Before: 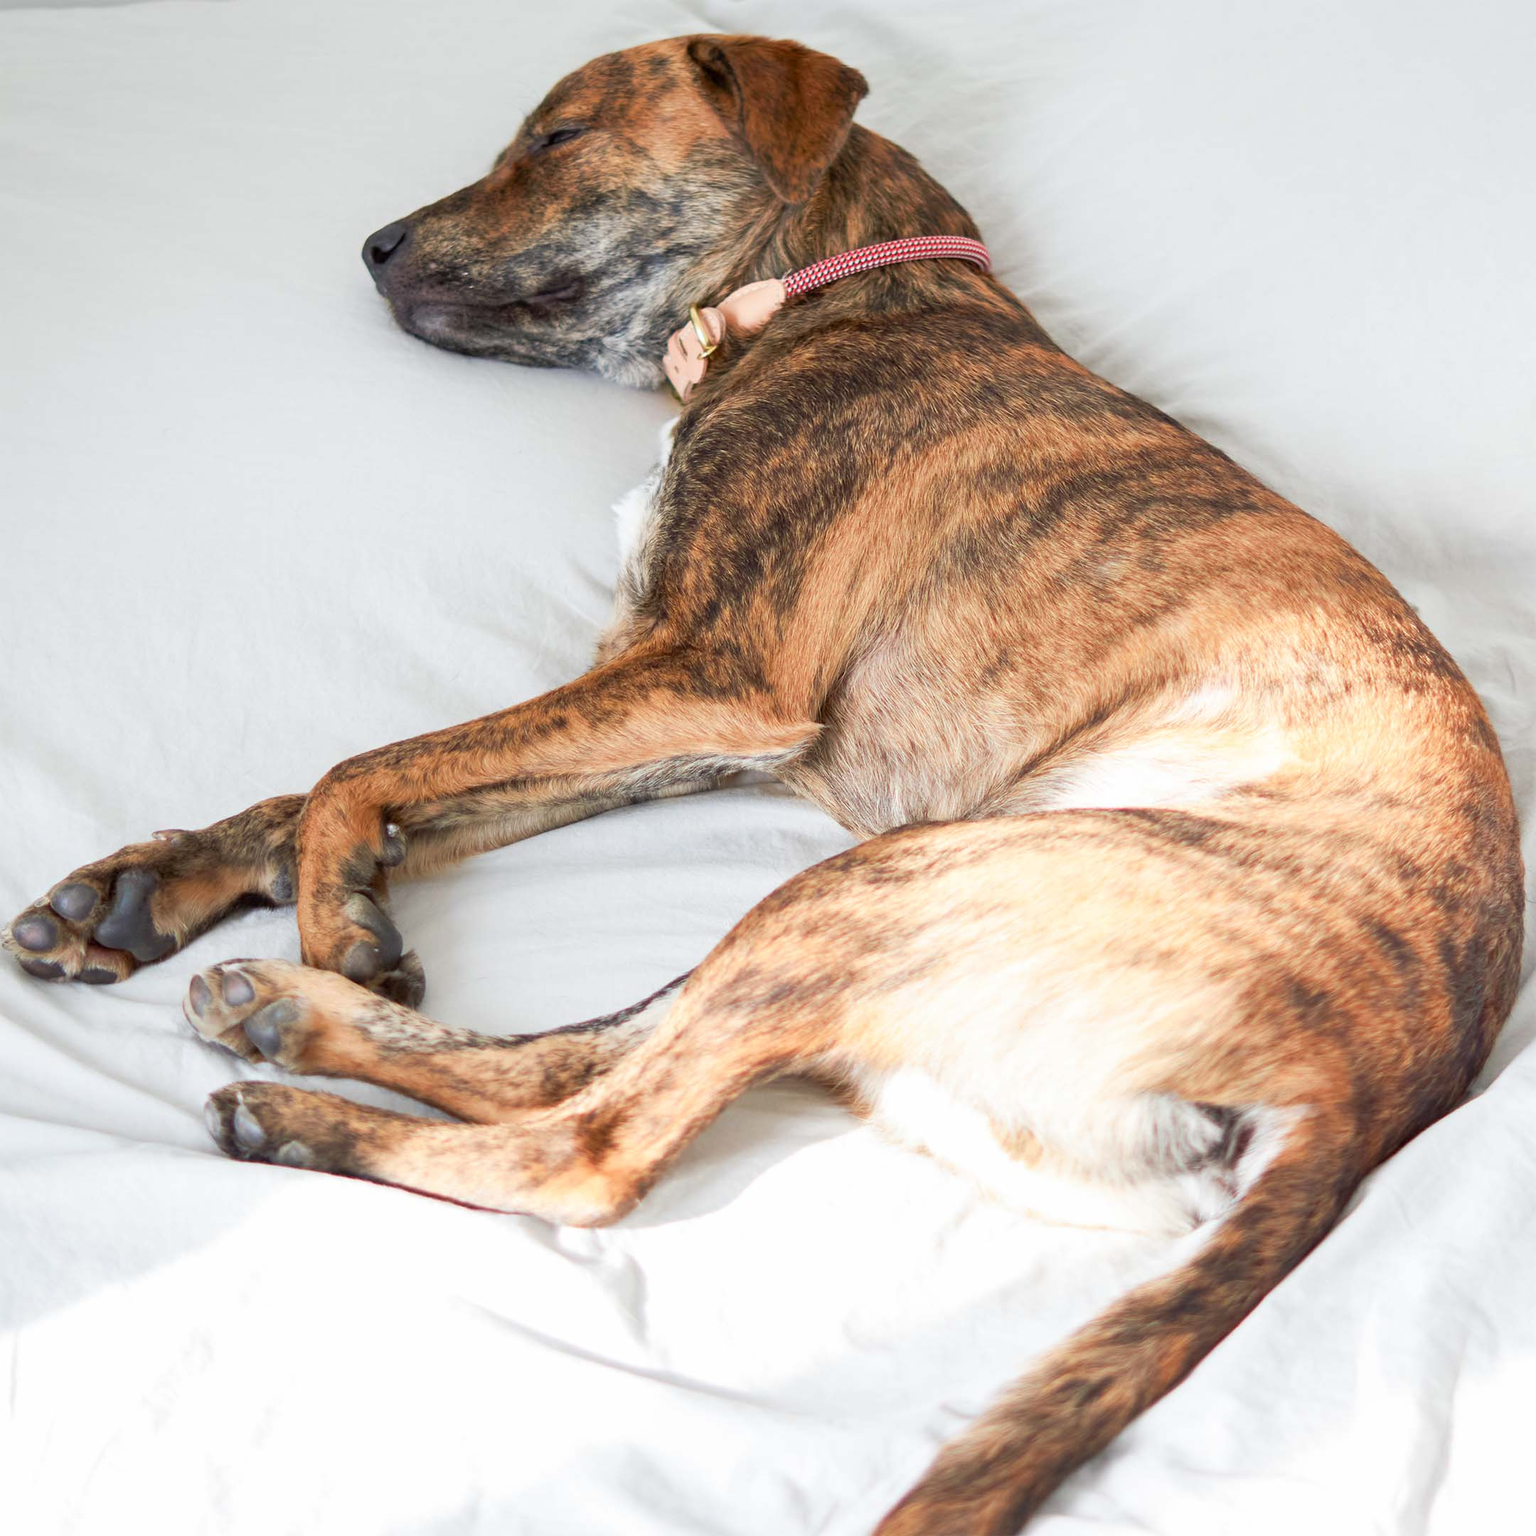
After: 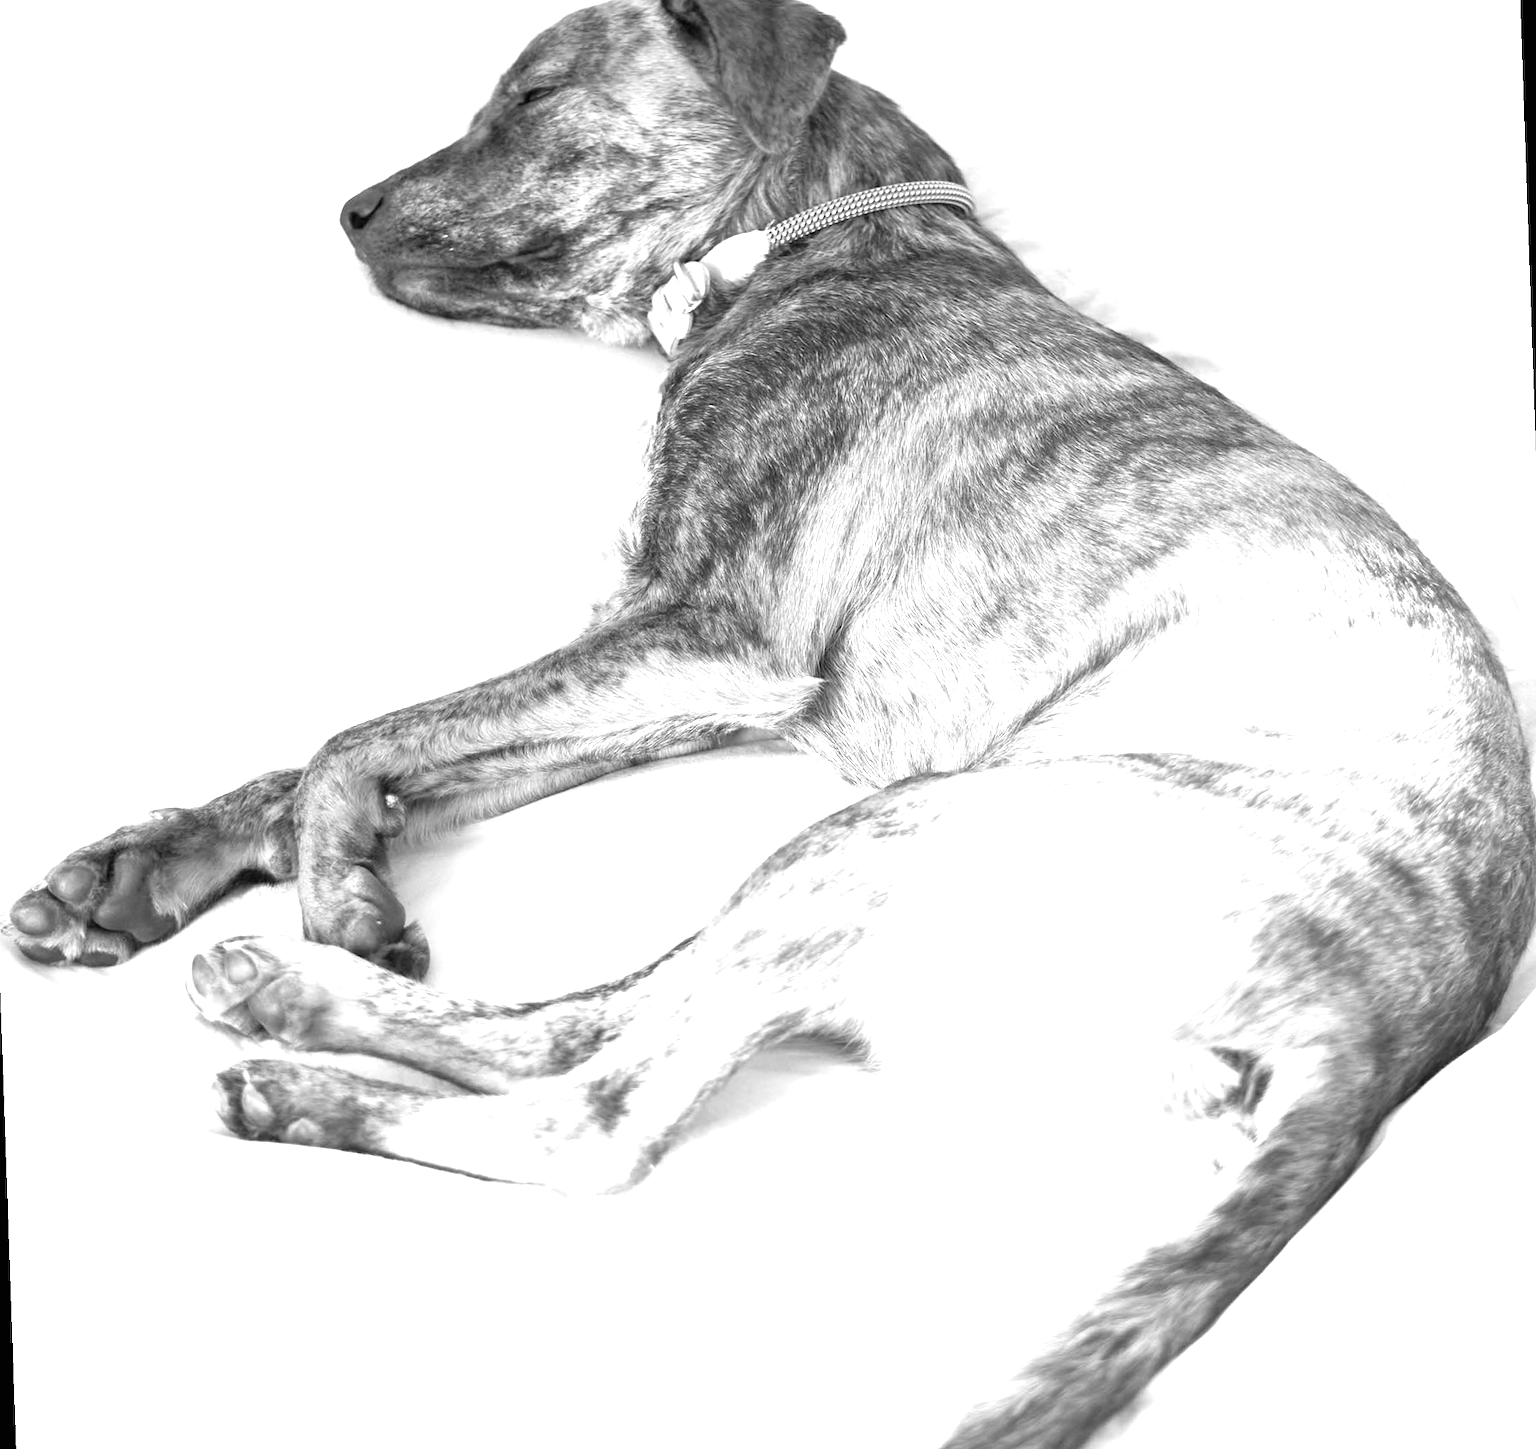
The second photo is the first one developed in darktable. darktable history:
rotate and perspective: rotation -2°, crop left 0.022, crop right 0.978, crop top 0.049, crop bottom 0.951
exposure: black level correction 0, exposure 1.1 EV, compensate exposure bias true, compensate highlight preservation false
monochrome: a 32, b 64, size 2.3
